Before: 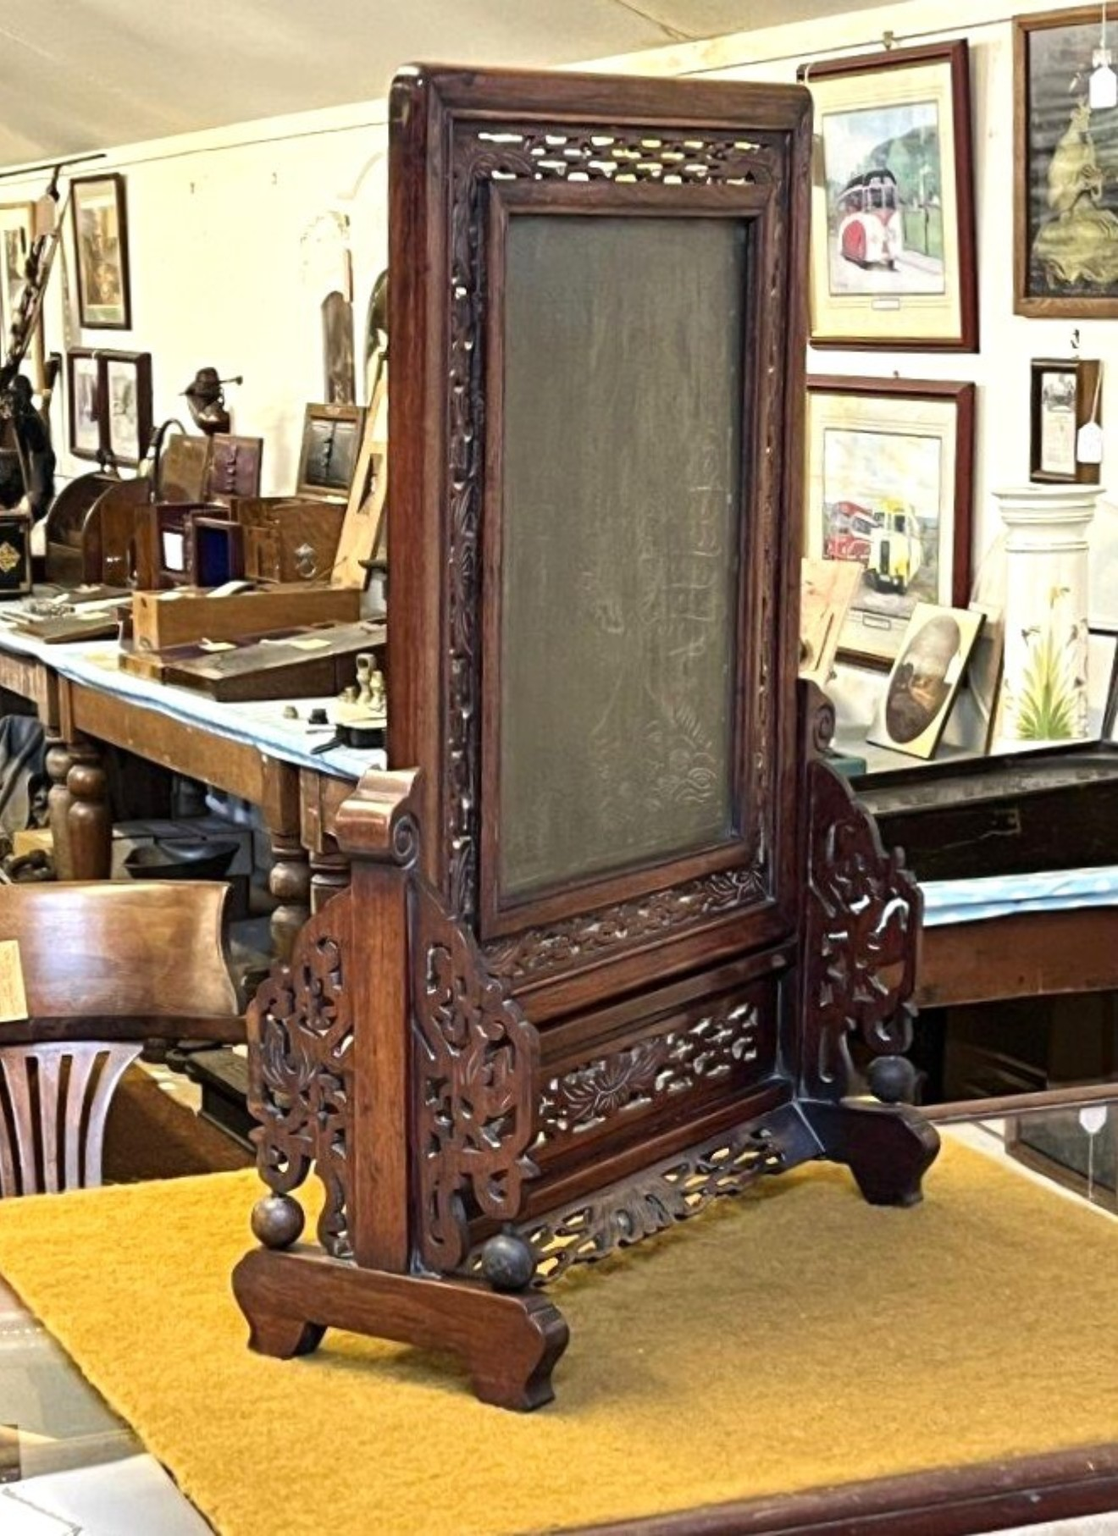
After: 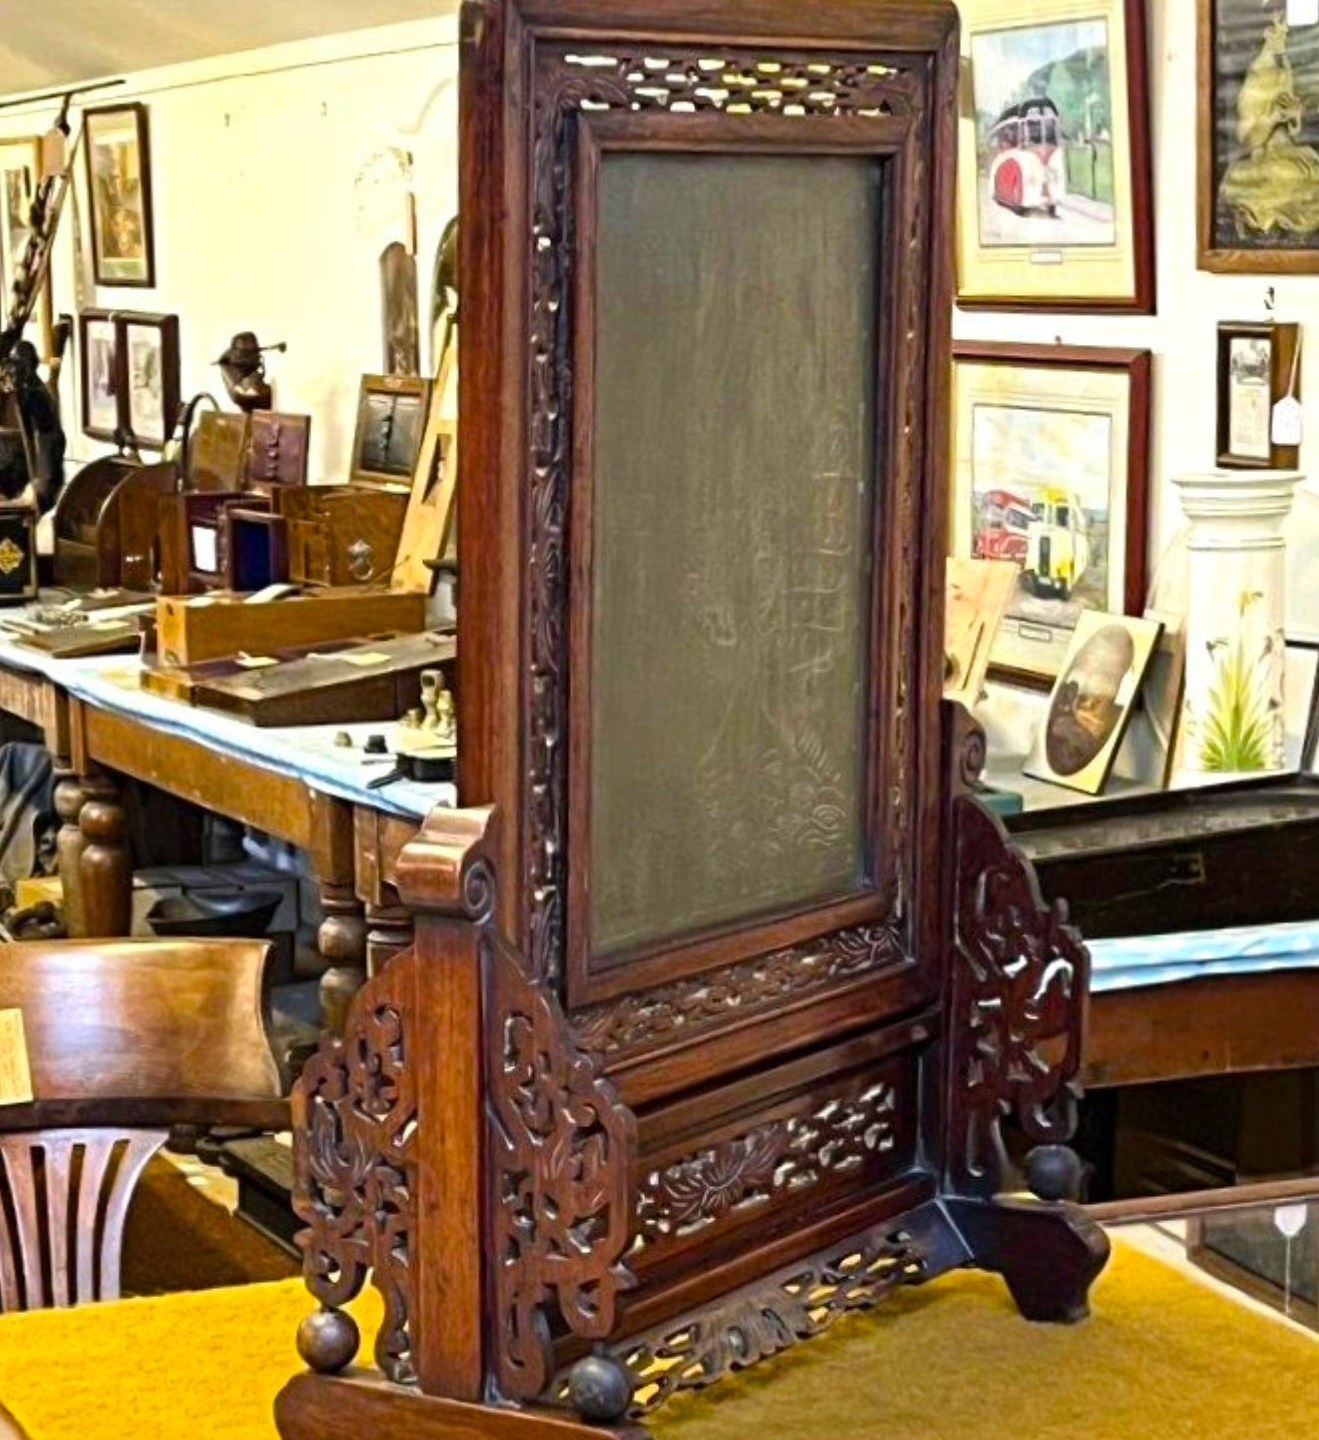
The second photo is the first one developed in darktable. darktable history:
crop and rotate: top 5.667%, bottom 14.937%
color balance rgb: perceptual saturation grading › global saturation 30%, global vibrance 20%
